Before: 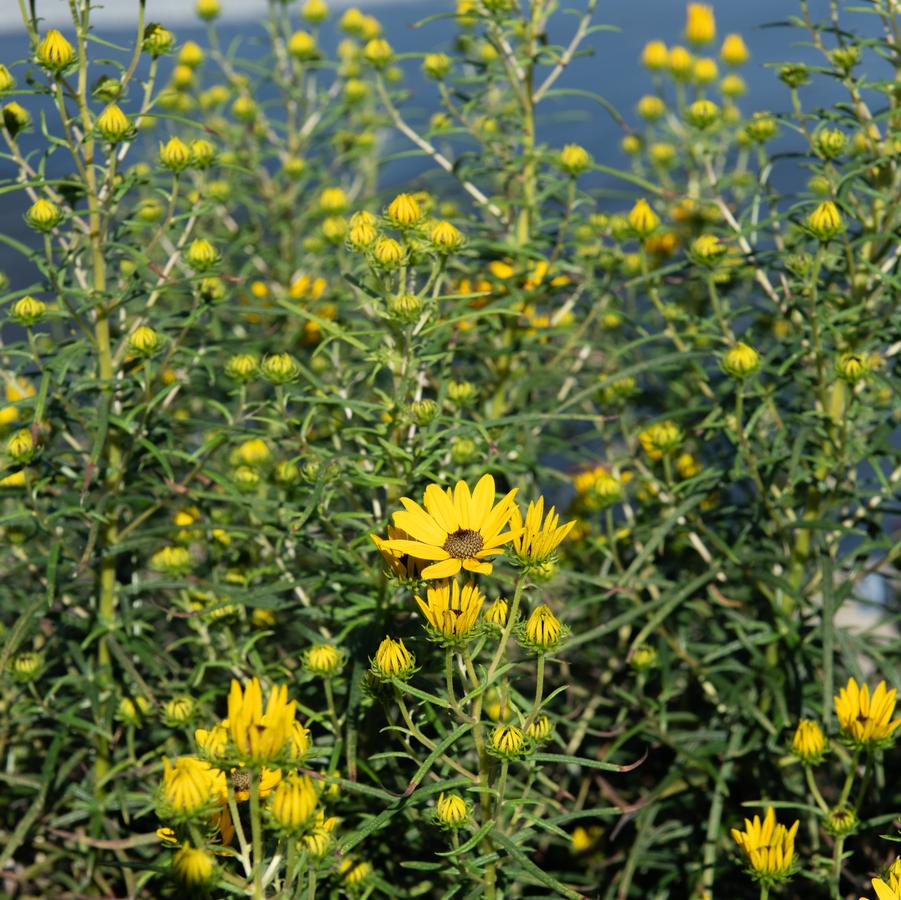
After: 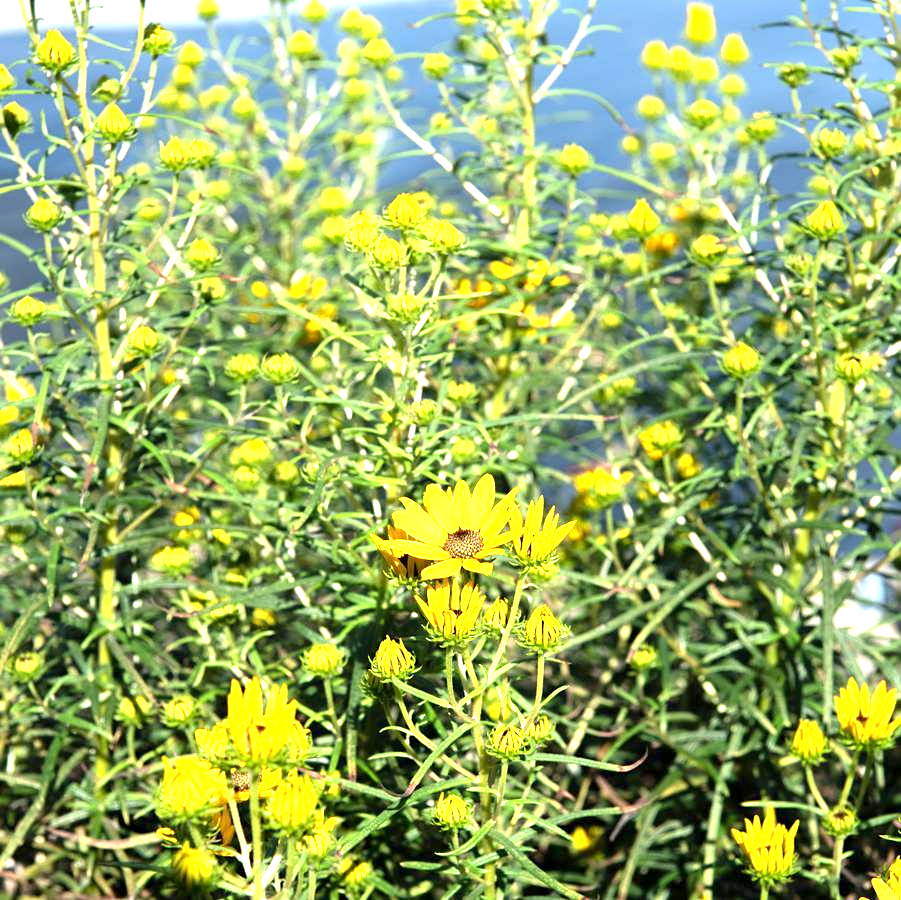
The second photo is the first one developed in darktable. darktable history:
sharpen: amount 0.213
exposure: black level correction 0.001, exposure 1.732 EV, compensate highlight preservation false
